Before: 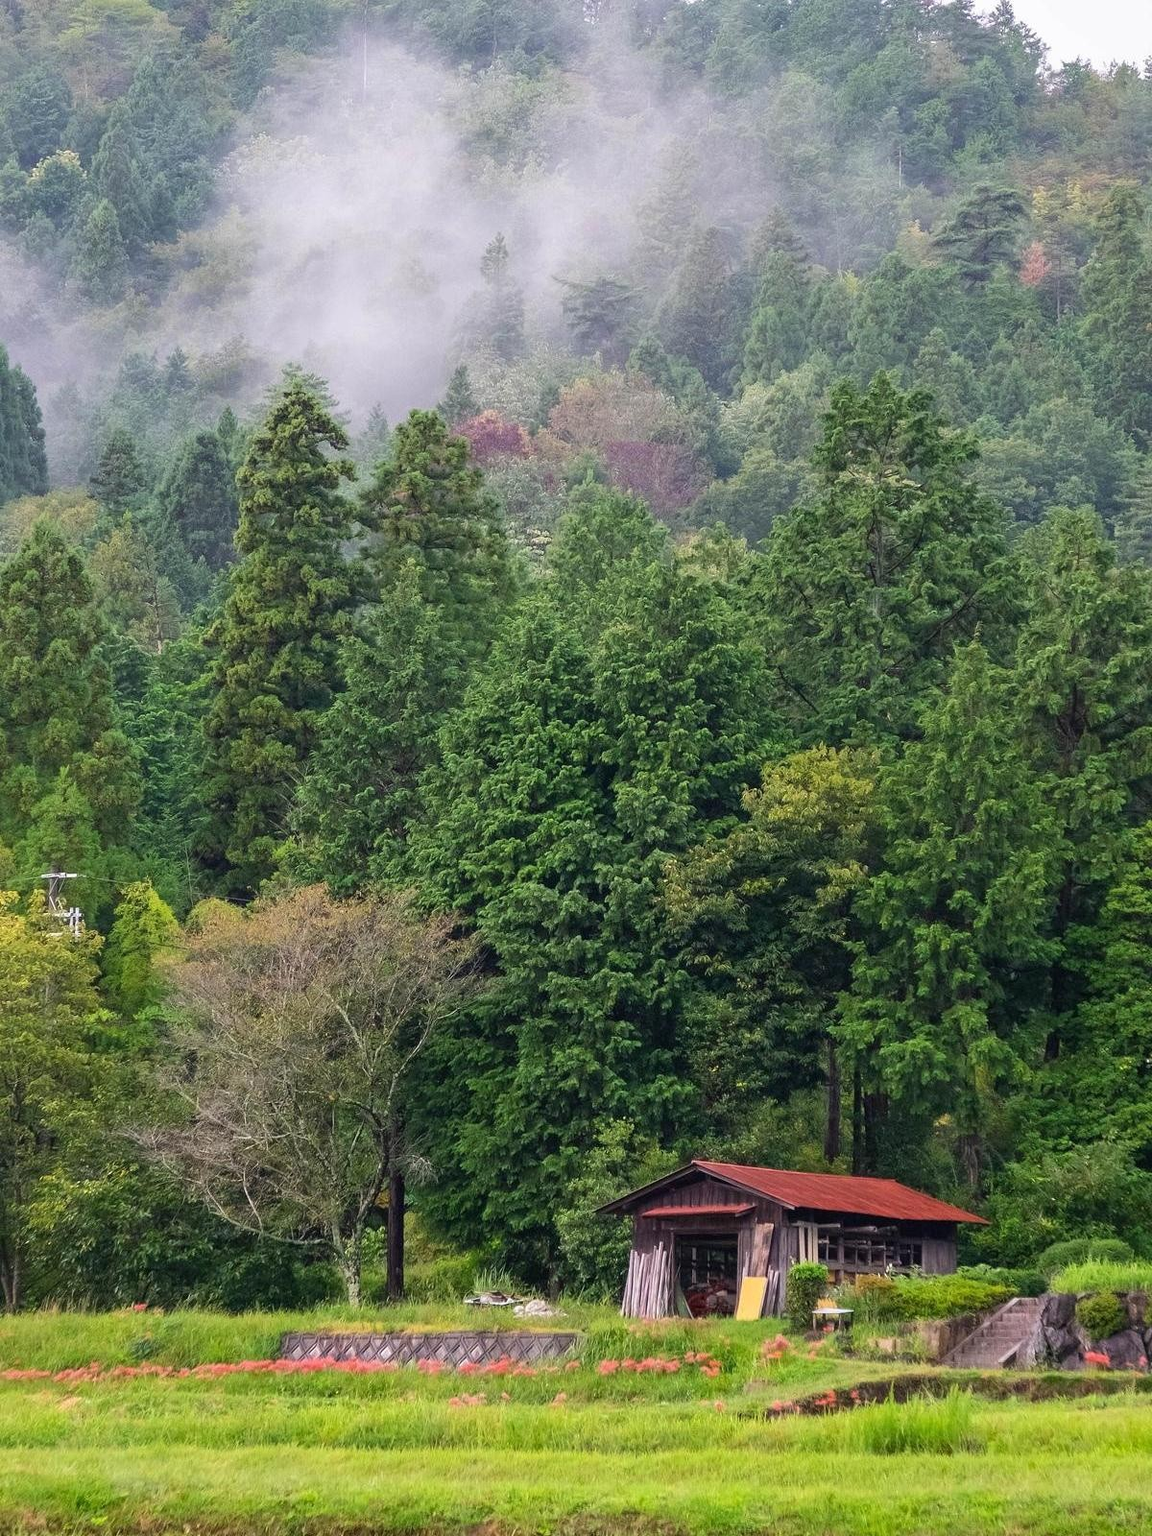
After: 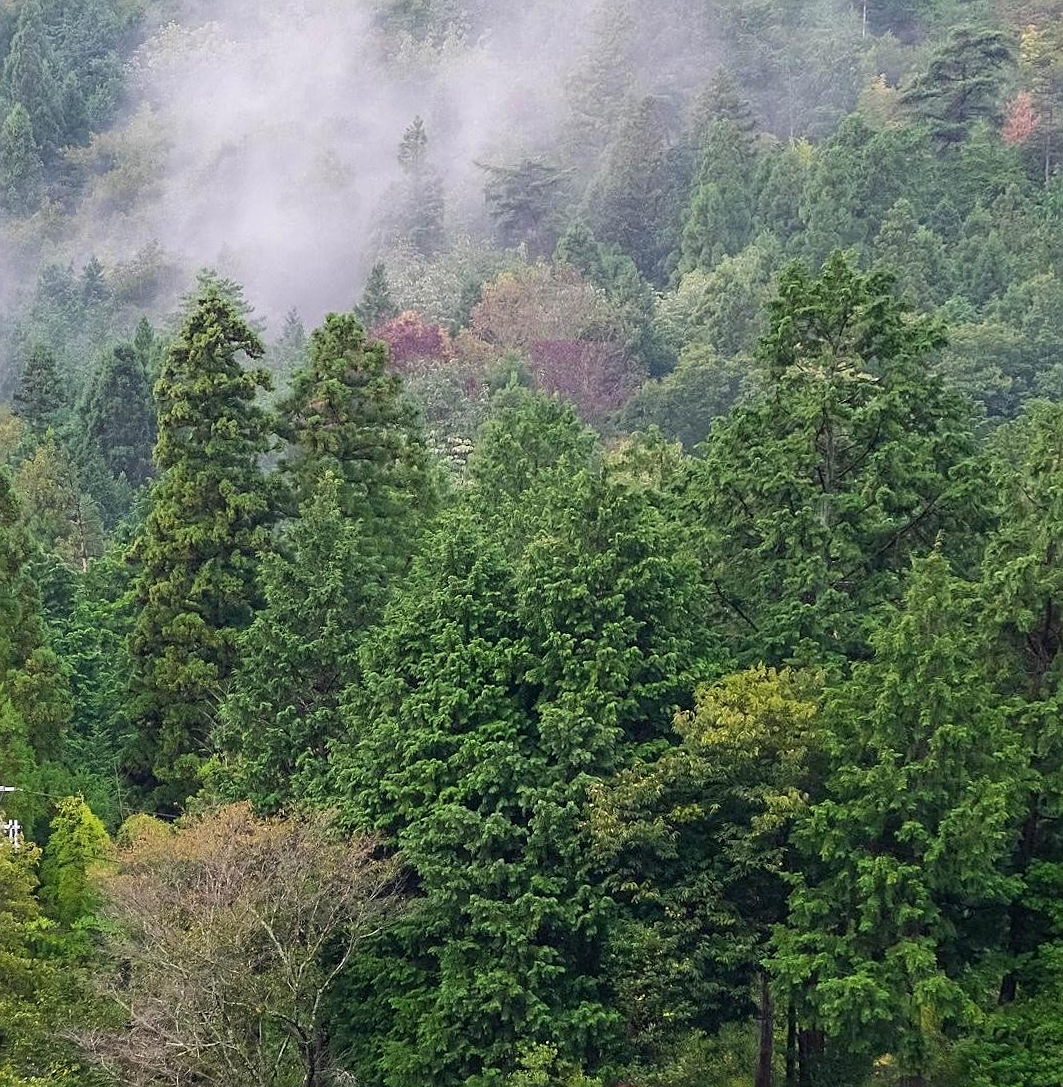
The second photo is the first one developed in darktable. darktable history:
crop: left 2.737%, top 7.287%, right 3.421%, bottom 20.179%
sharpen: on, module defaults
rotate and perspective: rotation 0.062°, lens shift (vertical) 0.115, lens shift (horizontal) -0.133, crop left 0.047, crop right 0.94, crop top 0.061, crop bottom 0.94
